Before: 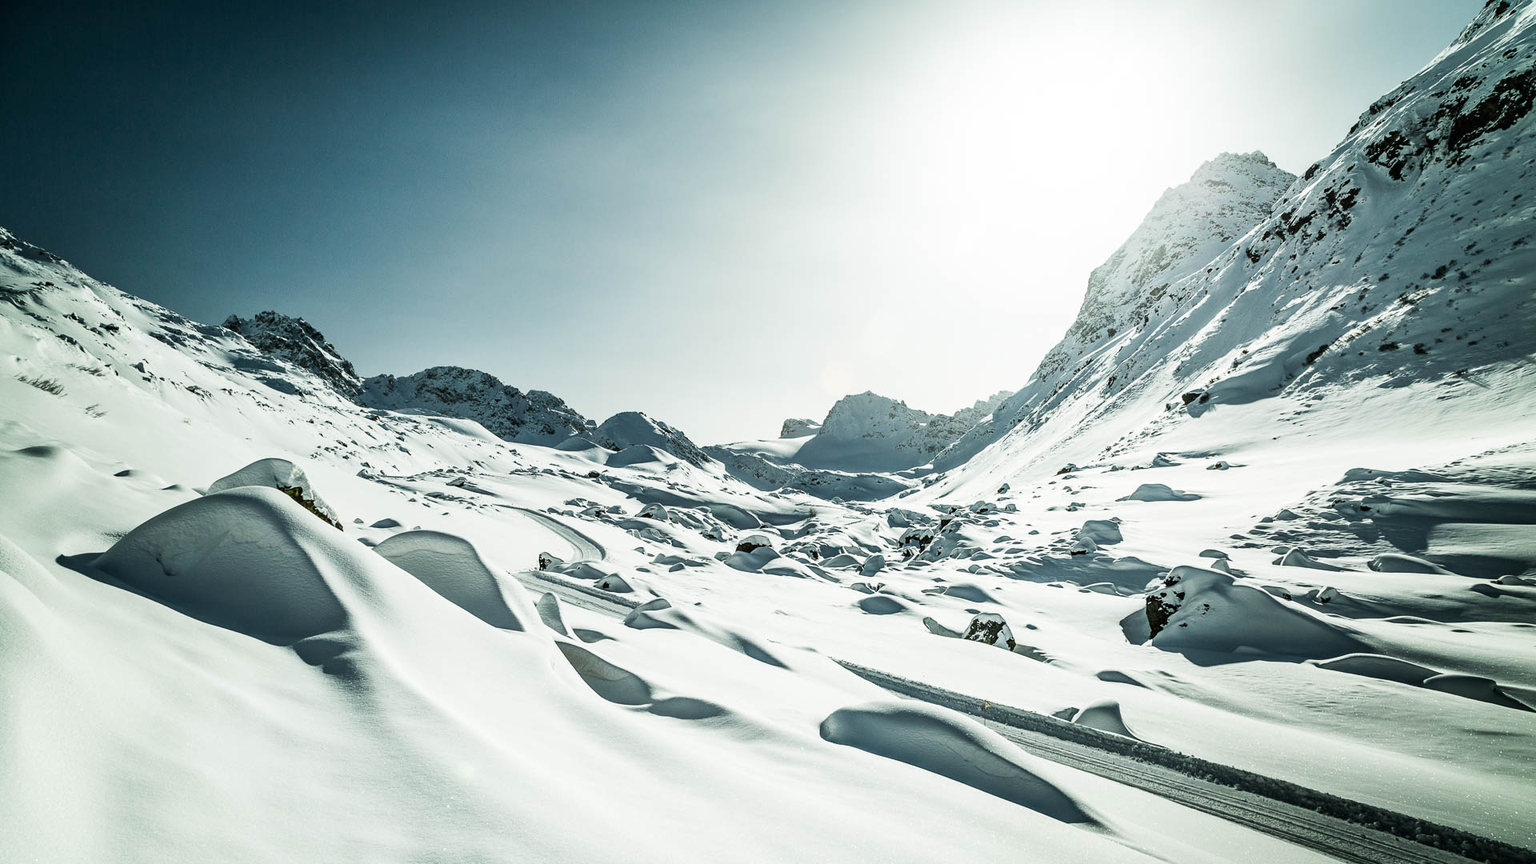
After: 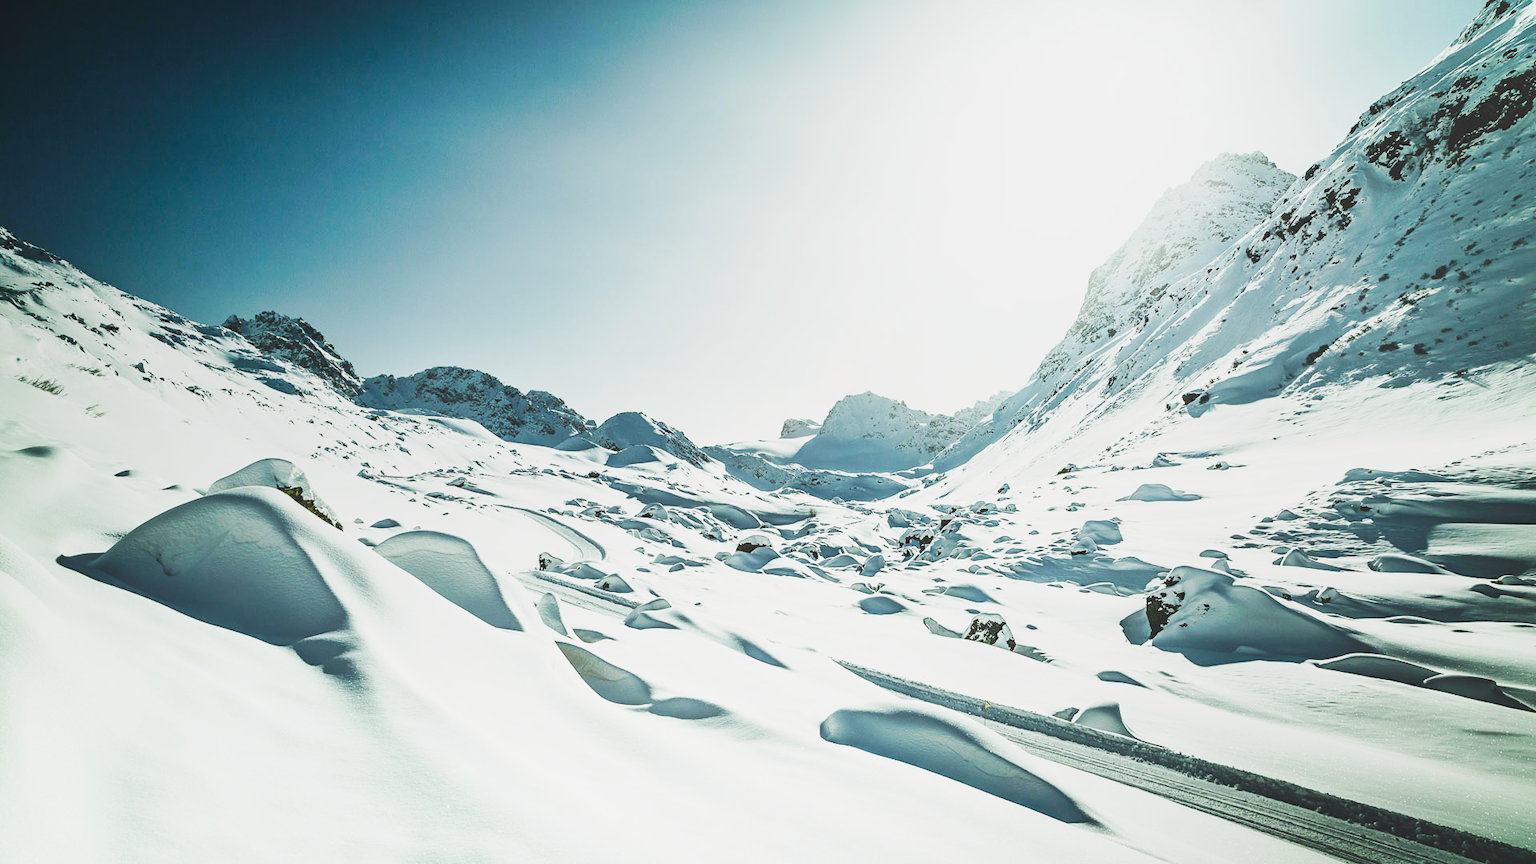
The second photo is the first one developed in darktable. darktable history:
local contrast: detail 70%
base curve: curves: ch0 [(0, 0) (0.032, 0.025) (0.121, 0.166) (0.206, 0.329) (0.605, 0.79) (1, 1)], preserve colors none
